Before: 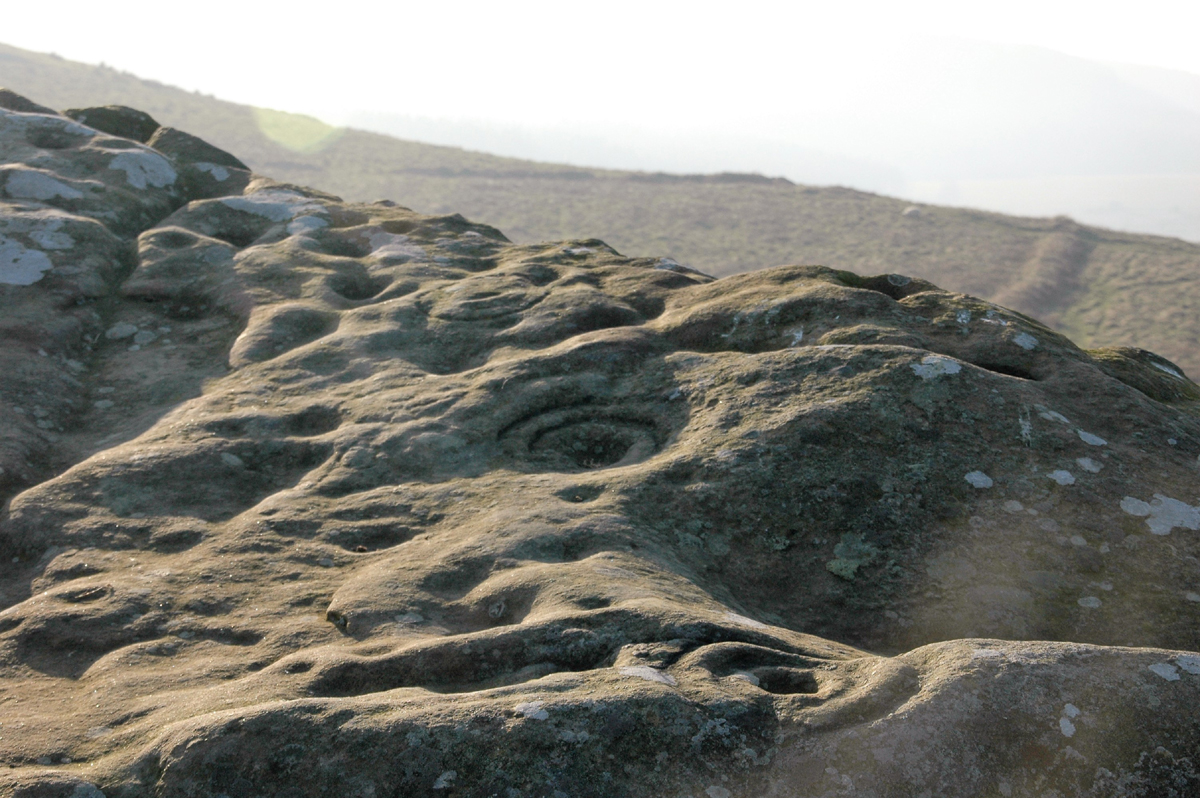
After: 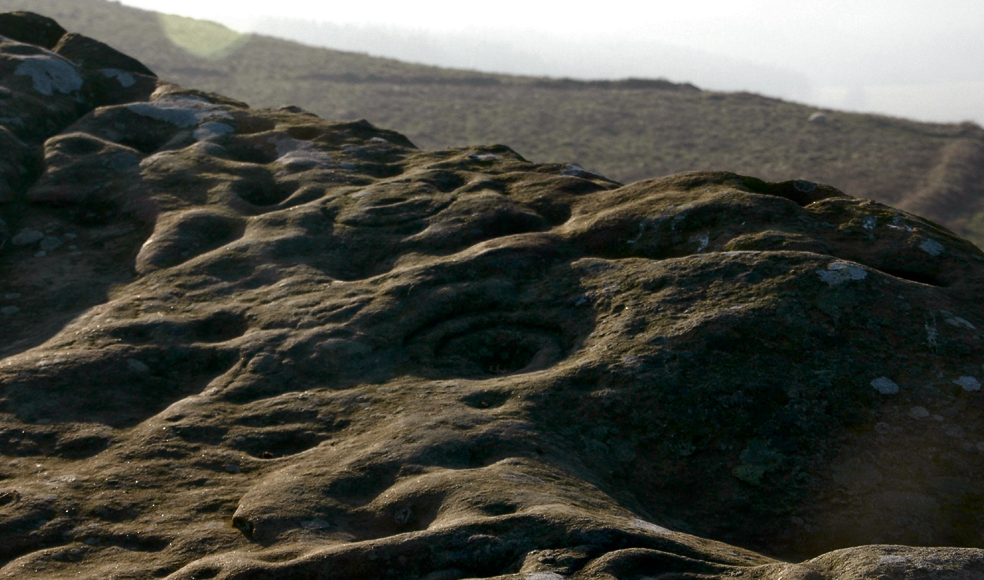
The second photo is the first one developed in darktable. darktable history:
contrast brightness saturation: brightness -0.52
crop: left 7.856%, top 11.836%, right 10.12%, bottom 15.387%
